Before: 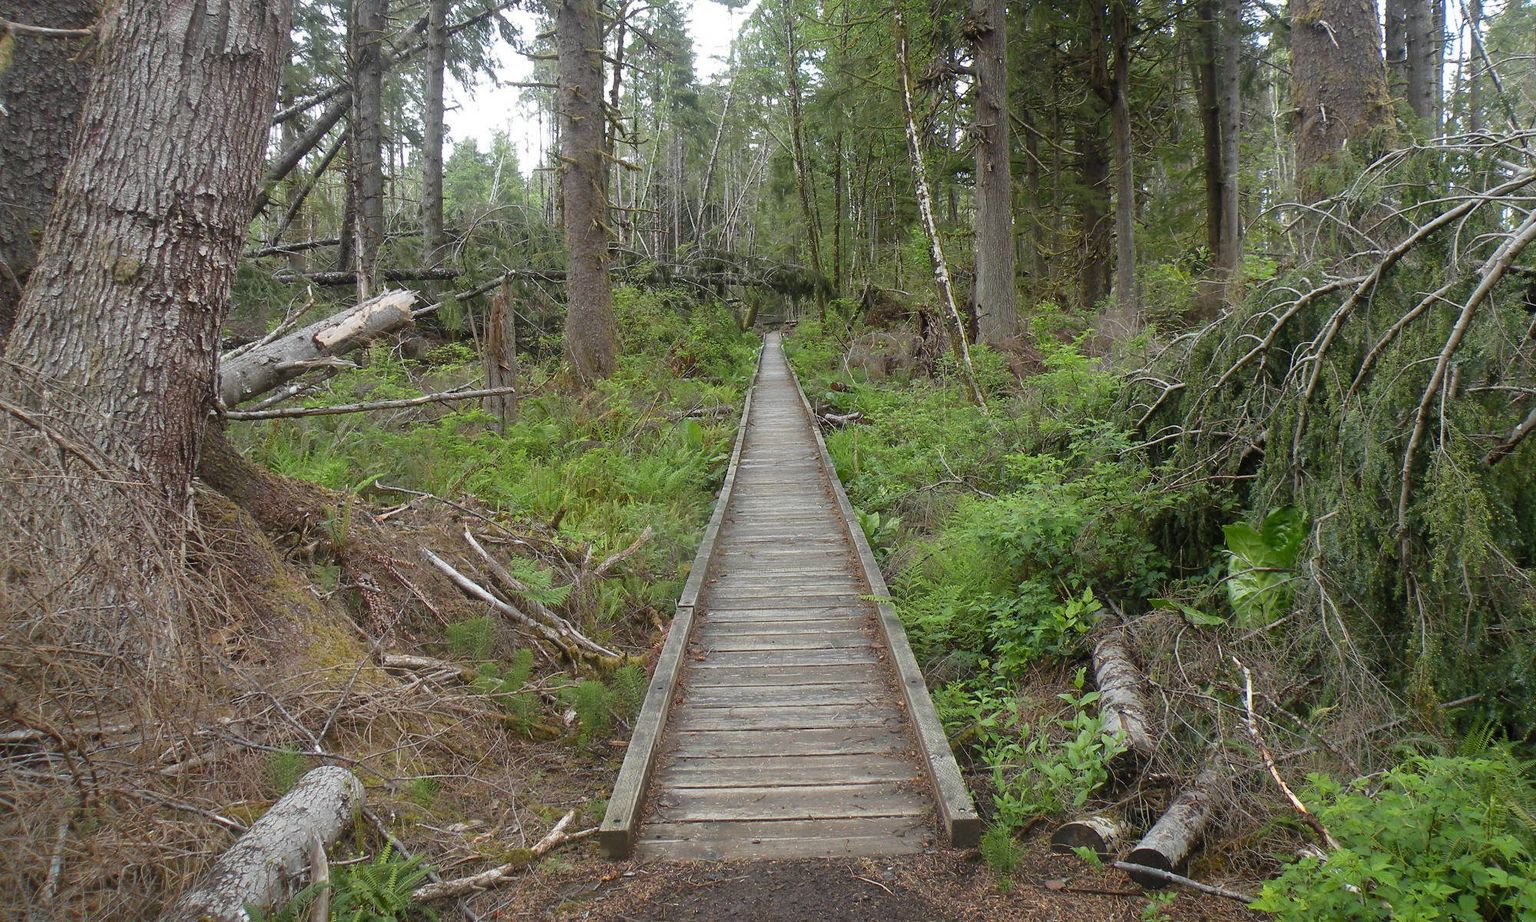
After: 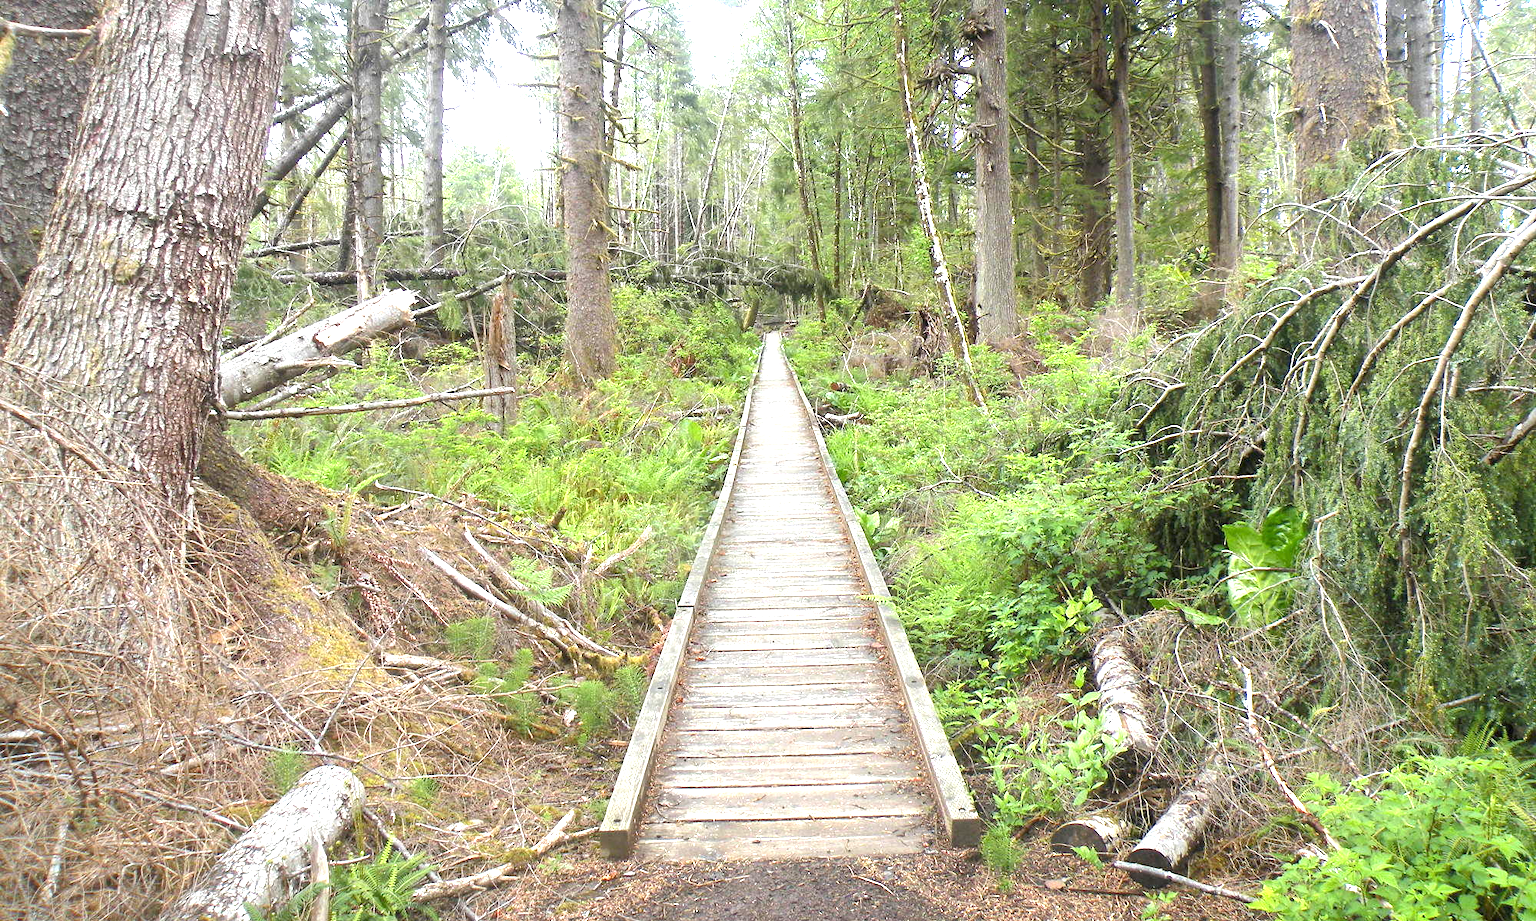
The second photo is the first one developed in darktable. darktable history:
exposure: black level correction 0.001, exposure 1.727 EV, compensate exposure bias true, compensate highlight preservation false
